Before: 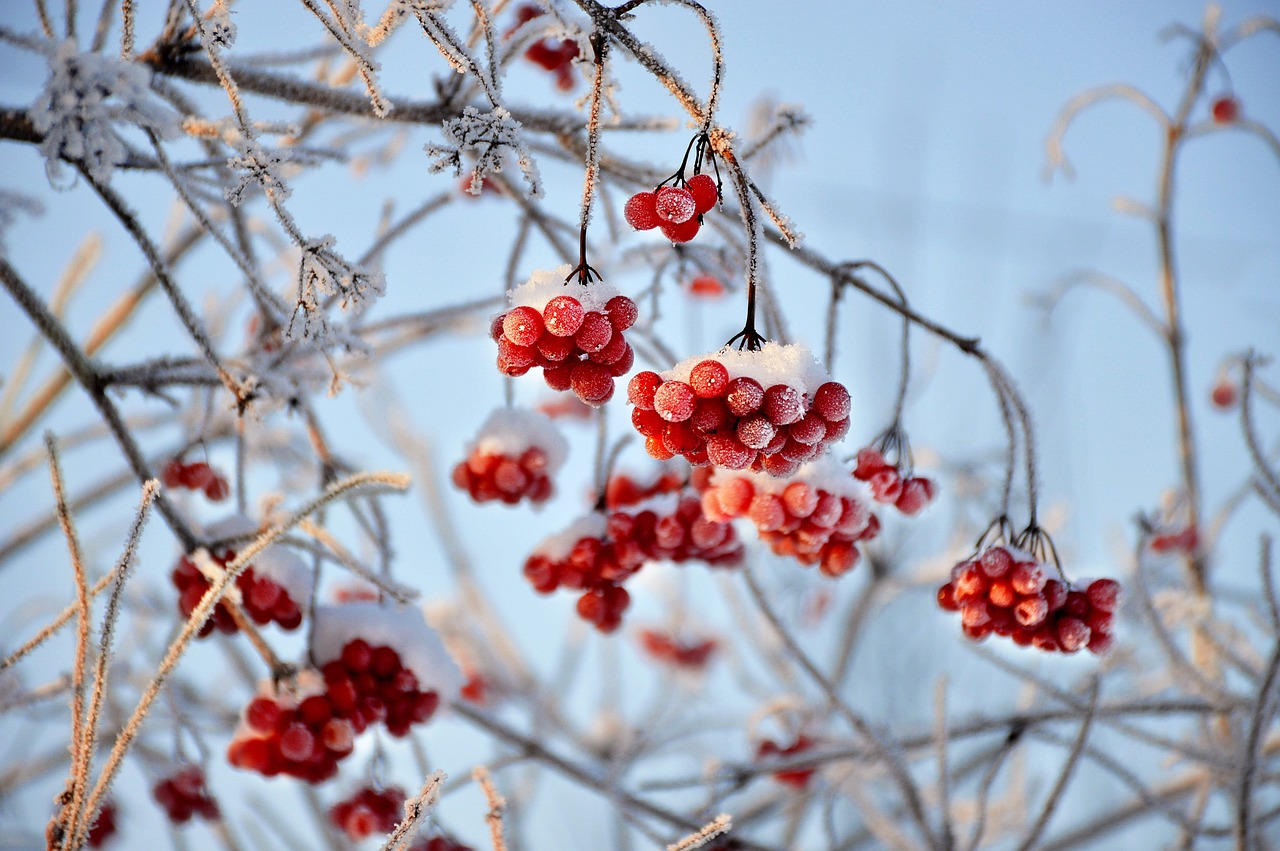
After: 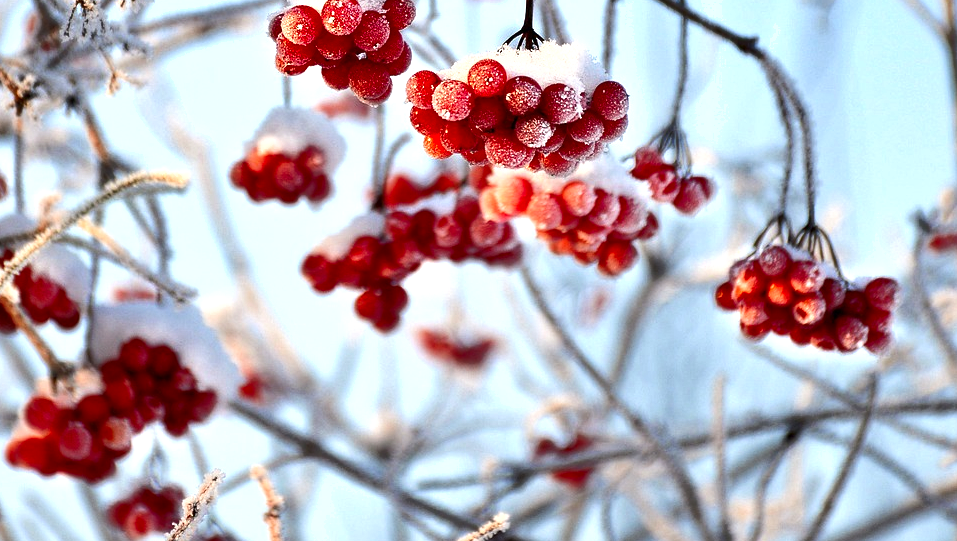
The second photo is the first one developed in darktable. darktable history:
shadows and highlights: shadows 53.21, soften with gaussian
exposure: exposure 0.642 EV, compensate exposure bias true, compensate highlight preservation false
crop and rotate: left 17.41%, top 35.415%, right 7.804%, bottom 0.987%
